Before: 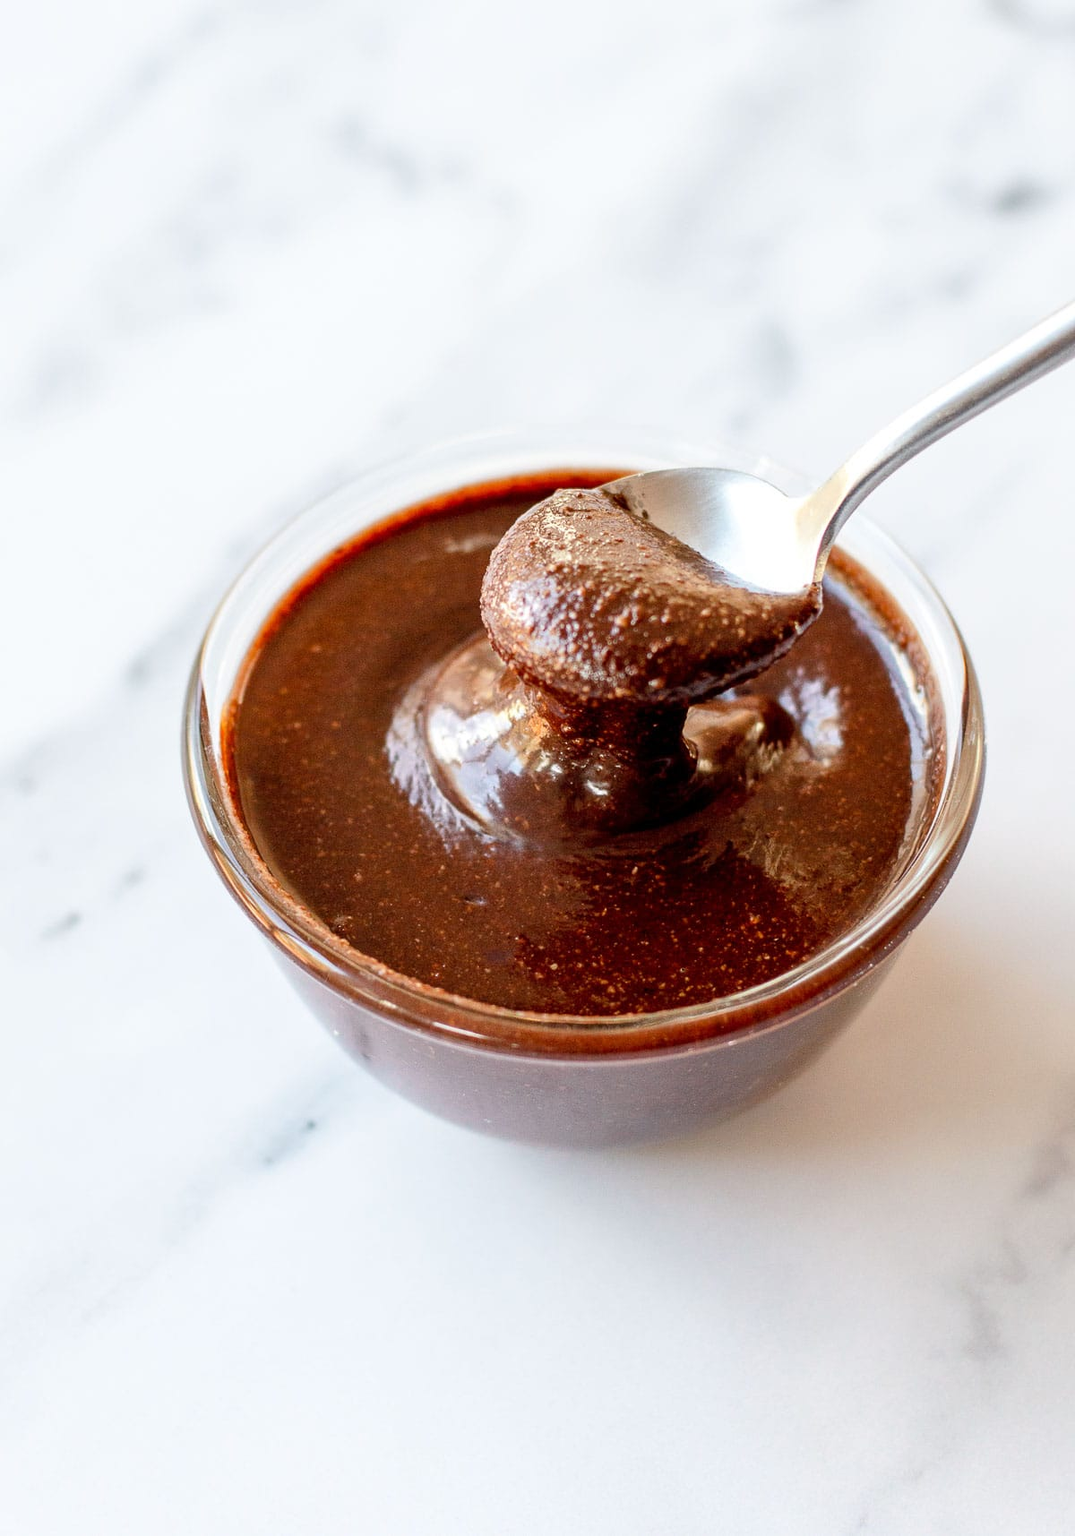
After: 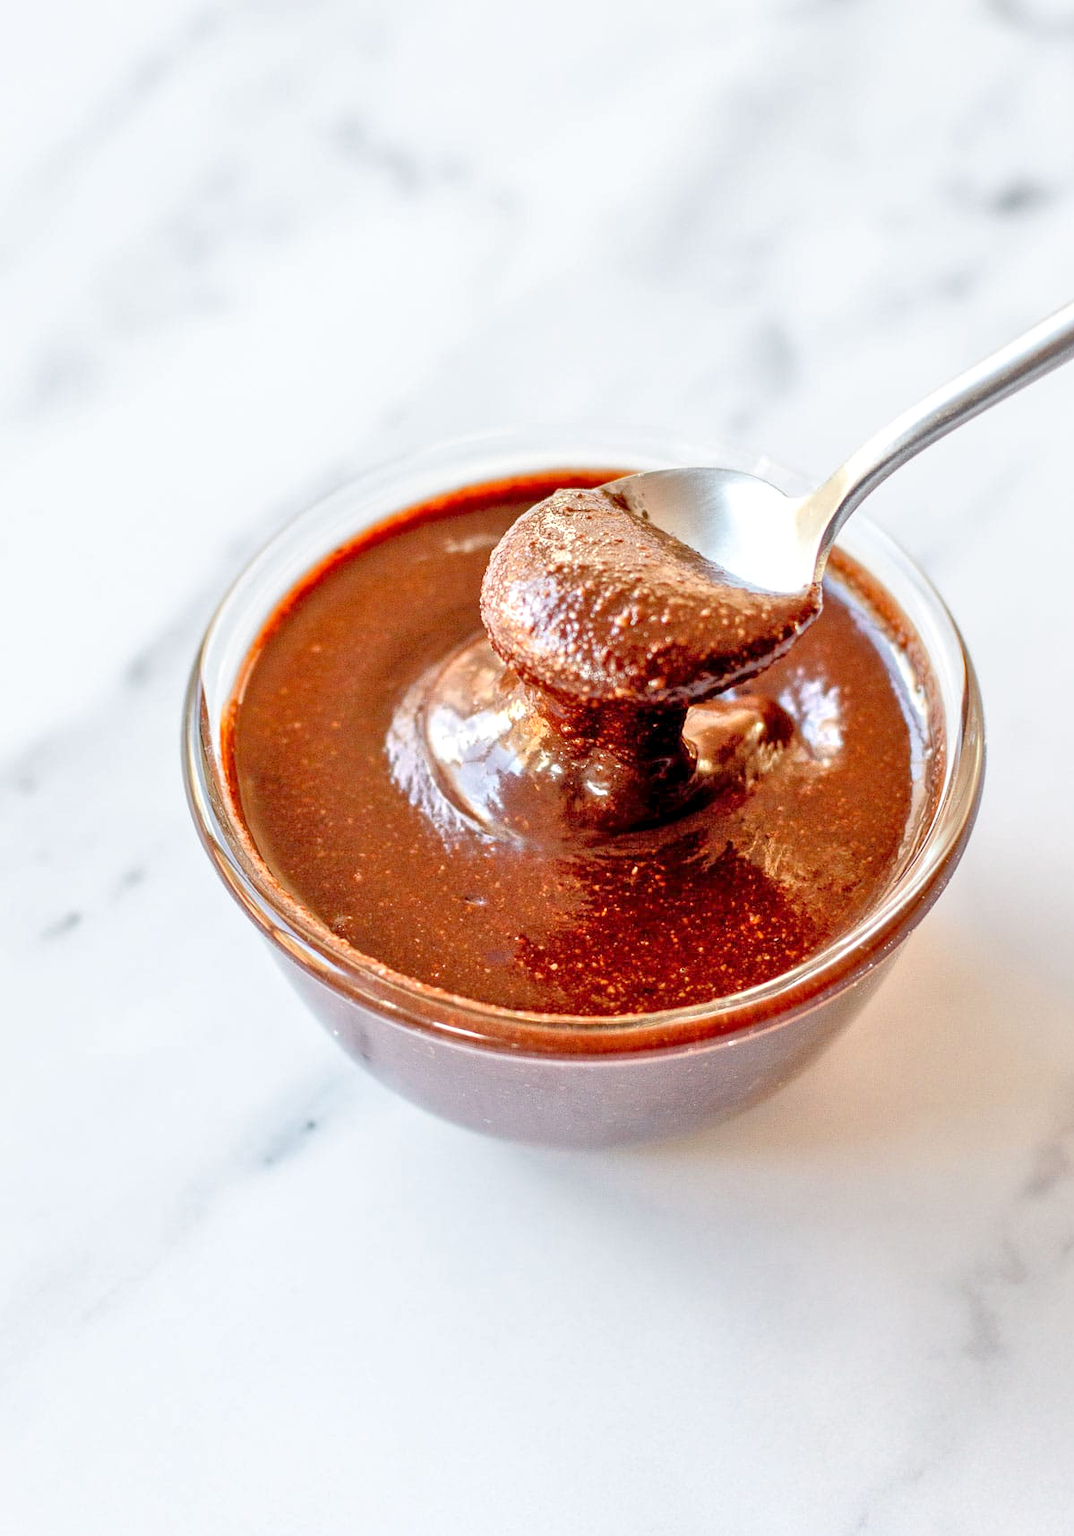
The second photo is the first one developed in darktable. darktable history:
tone equalizer: -8 EV 2 EV, -7 EV 2 EV, -6 EV 2 EV, -5 EV 2 EV, -4 EV 2 EV, -3 EV 1.5 EV, -2 EV 1 EV, -1 EV 0.5 EV
local contrast: highlights 100%, shadows 100%, detail 120%, midtone range 0.2
